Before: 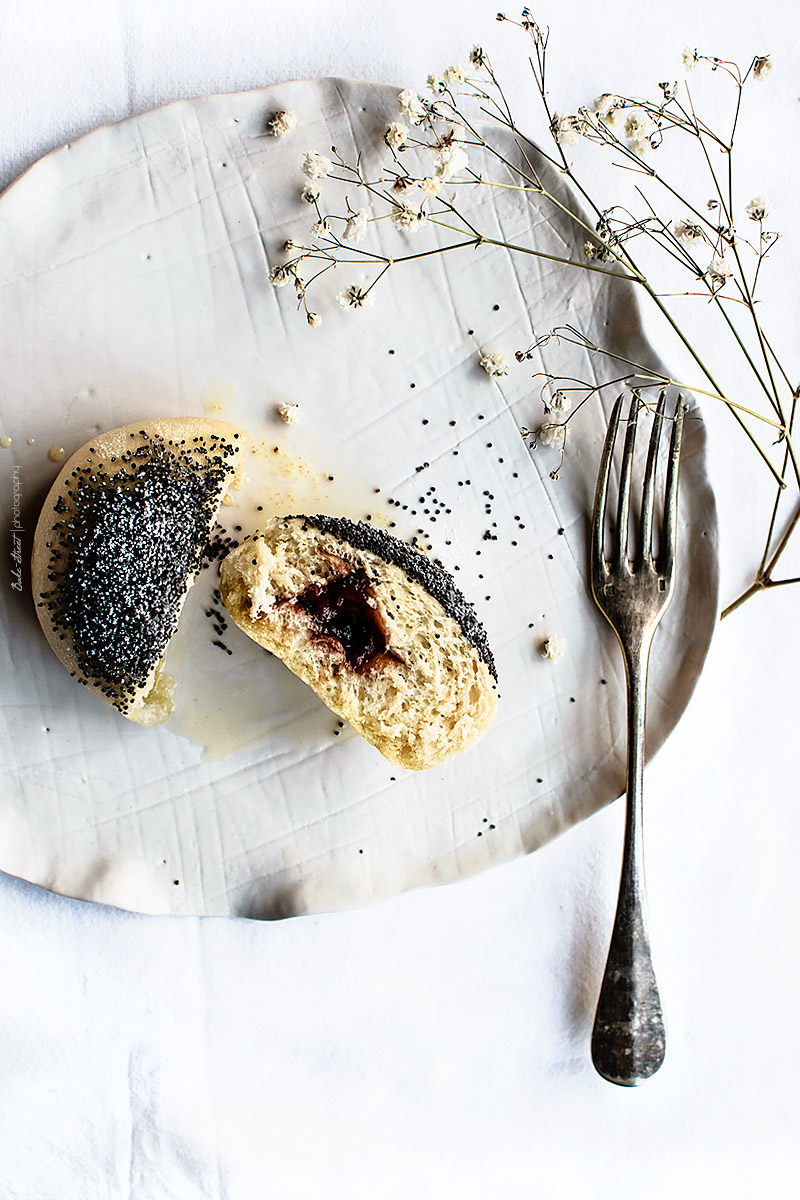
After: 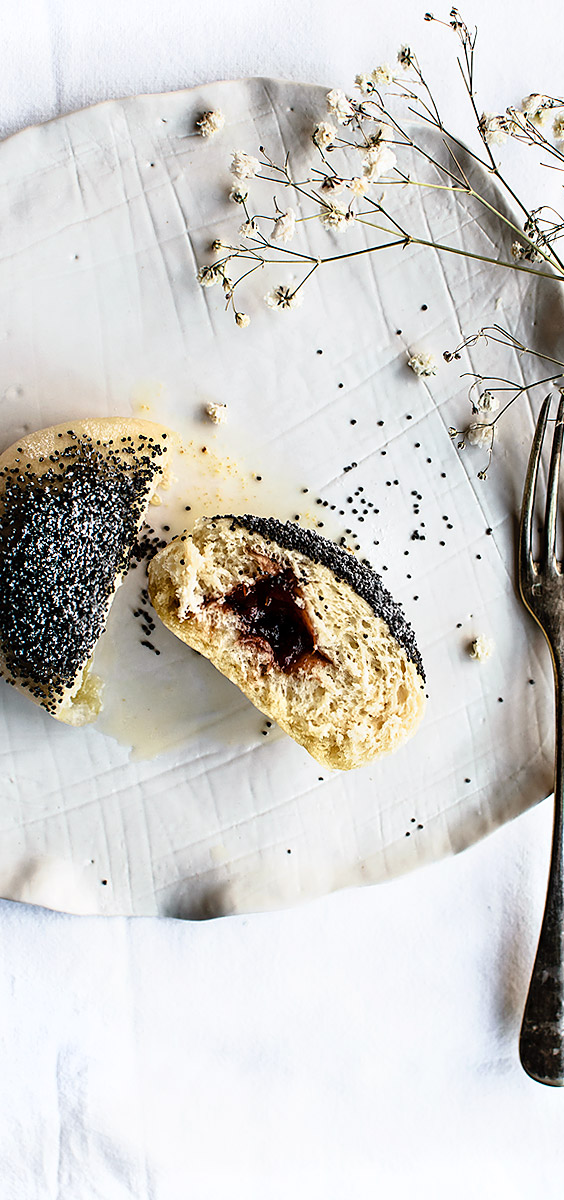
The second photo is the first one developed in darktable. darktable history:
crop and rotate: left 9.079%, right 20.323%
